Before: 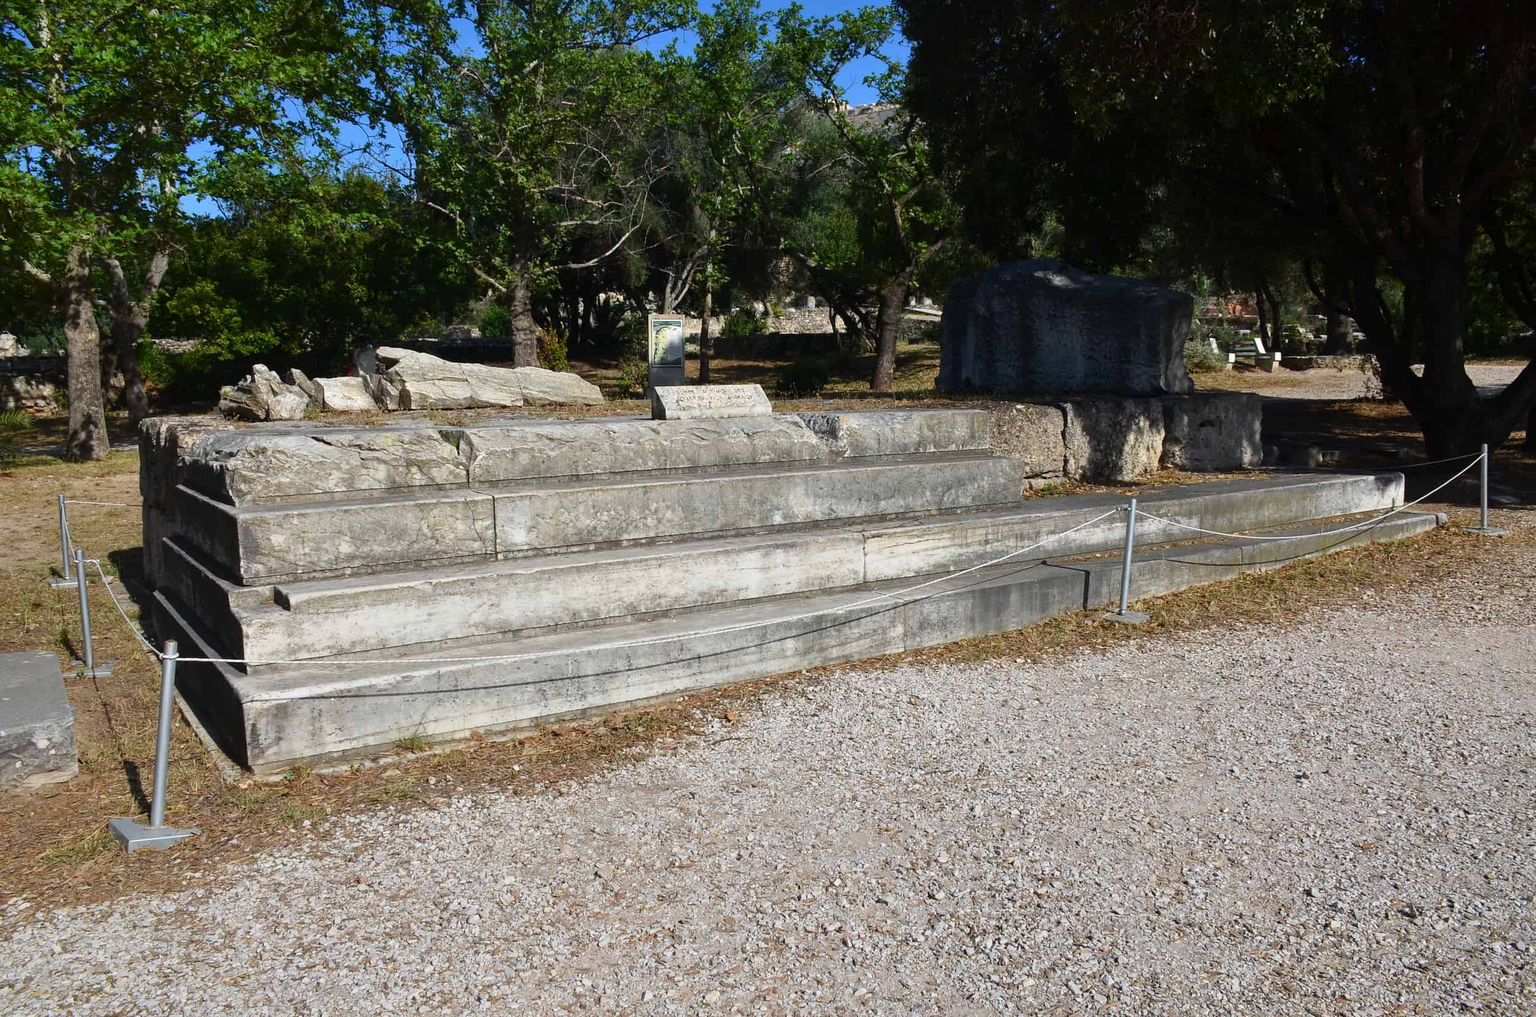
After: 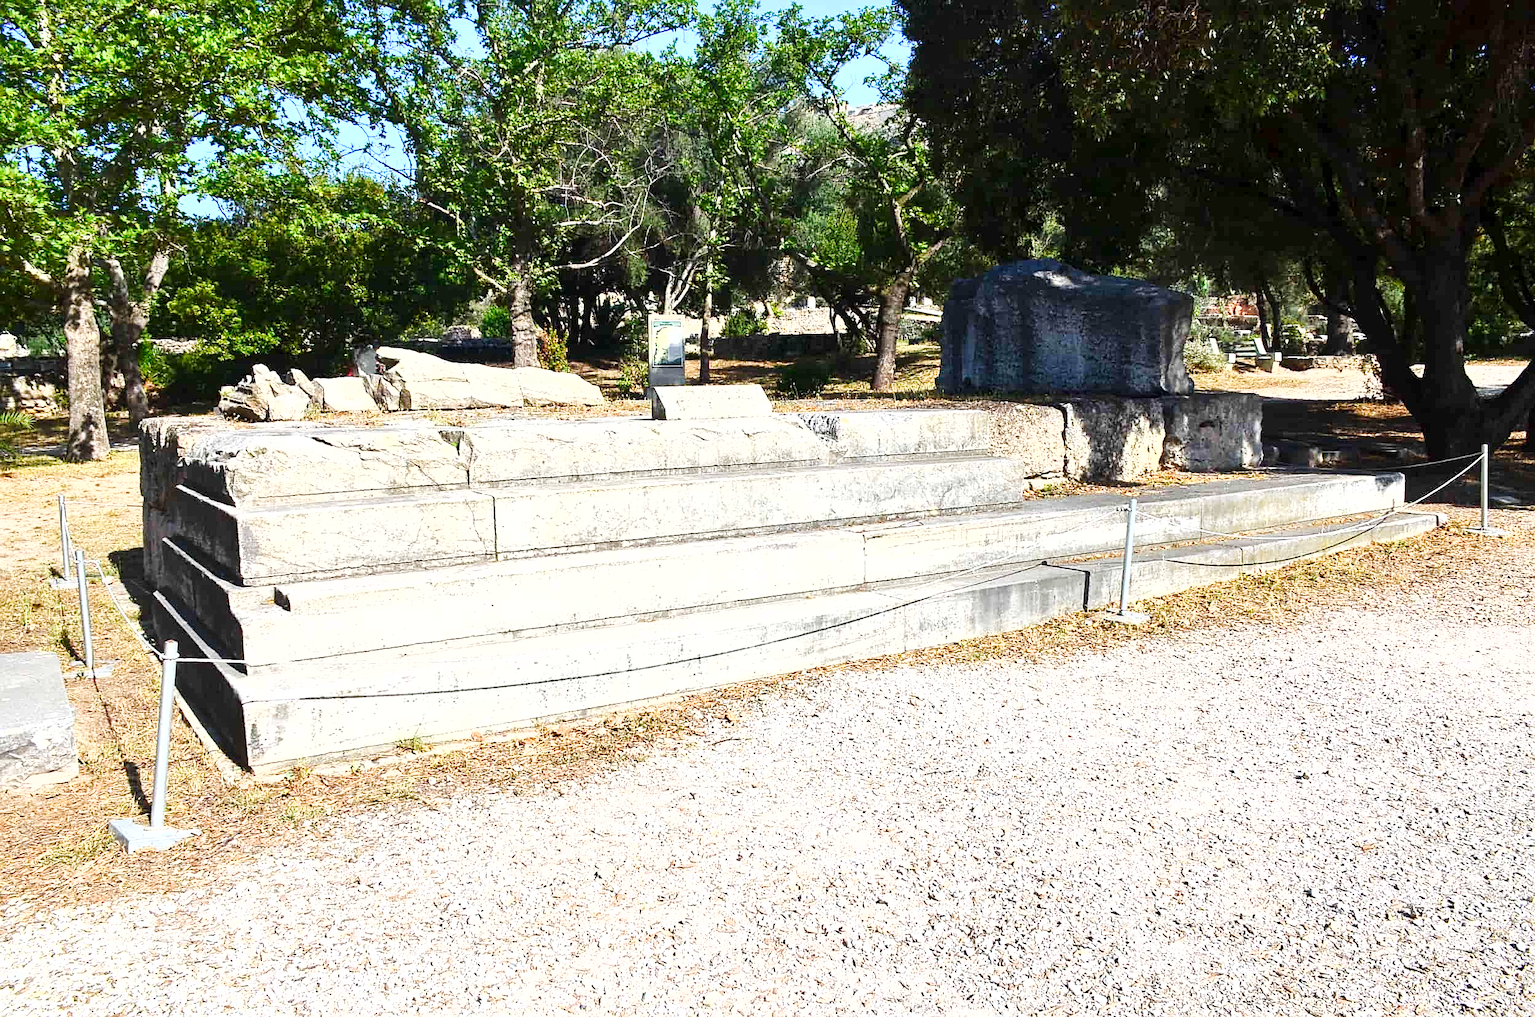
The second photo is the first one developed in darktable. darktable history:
sharpen: on, module defaults
exposure: black level correction 0.001, exposure 1.804 EV, compensate highlight preservation false
tone curve: curves: ch0 [(0, 0) (0.071, 0.047) (0.266, 0.26) (0.491, 0.552) (0.753, 0.818) (1, 0.983)]; ch1 [(0, 0) (0.346, 0.307) (0.408, 0.369) (0.463, 0.443) (0.482, 0.493) (0.502, 0.5) (0.517, 0.518) (0.546, 0.587) (0.588, 0.643) (0.651, 0.709) (1, 1)]; ch2 [(0, 0) (0.346, 0.34) (0.434, 0.46) (0.485, 0.494) (0.5, 0.494) (0.517, 0.503) (0.535, 0.545) (0.583, 0.634) (0.625, 0.686) (1, 1)], preserve colors none
shadows and highlights: radius 128.32, shadows 30.47, highlights -30.58, low approximation 0.01, soften with gaussian
